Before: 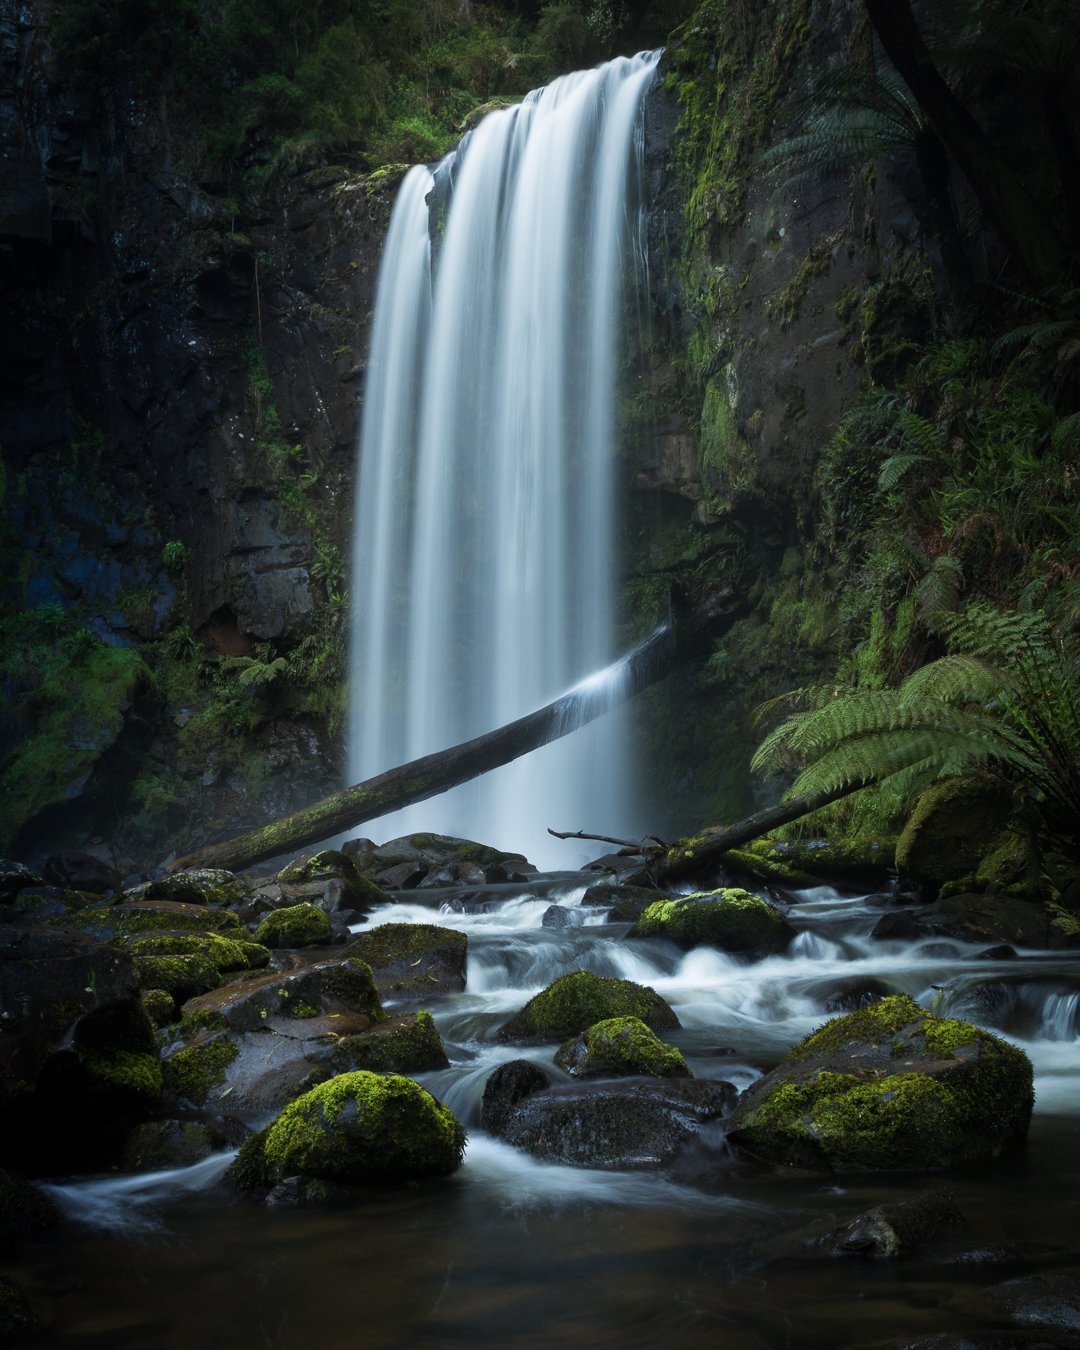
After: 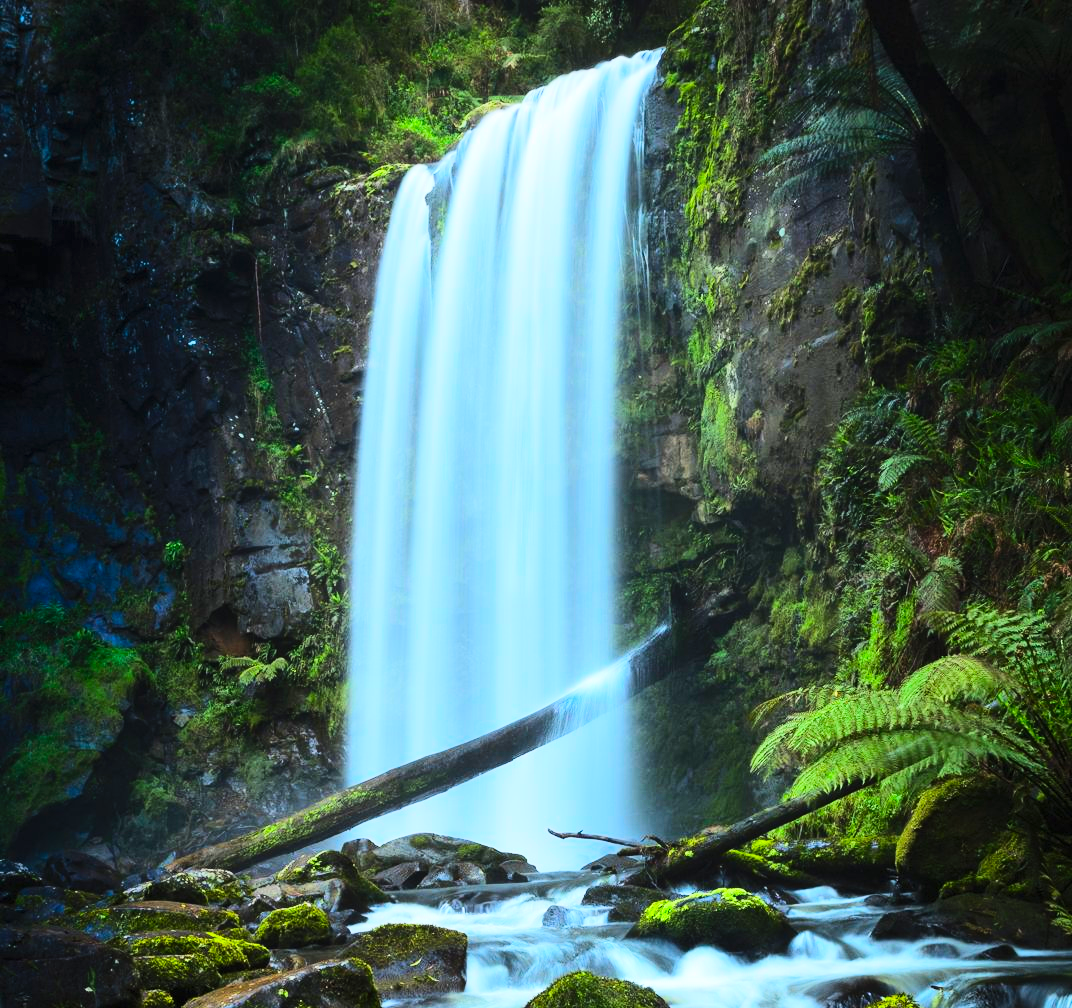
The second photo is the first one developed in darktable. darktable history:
contrast brightness saturation: contrast 0.195, brightness 0.193, saturation 0.798
crop: bottom 24.793%
tone equalizer: -7 EV 0.151 EV, -6 EV 0.561 EV, -5 EV 1.13 EV, -4 EV 1.34 EV, -3 EV 1.16 EV, -2 EV 0.6 EV, -1 EV 0.146 EV, edges refinement/feathering 500, mask exposure compensation -1.57 EV, preserve details no
